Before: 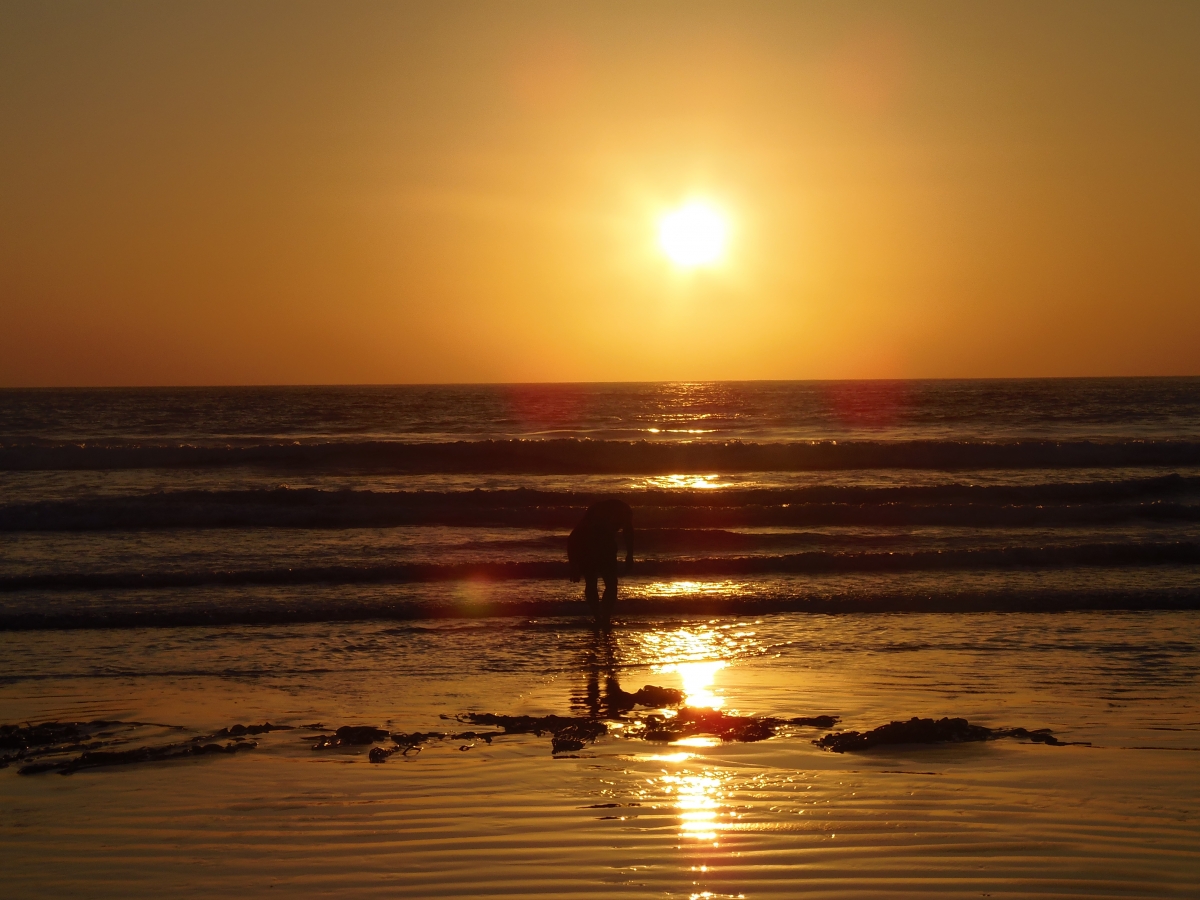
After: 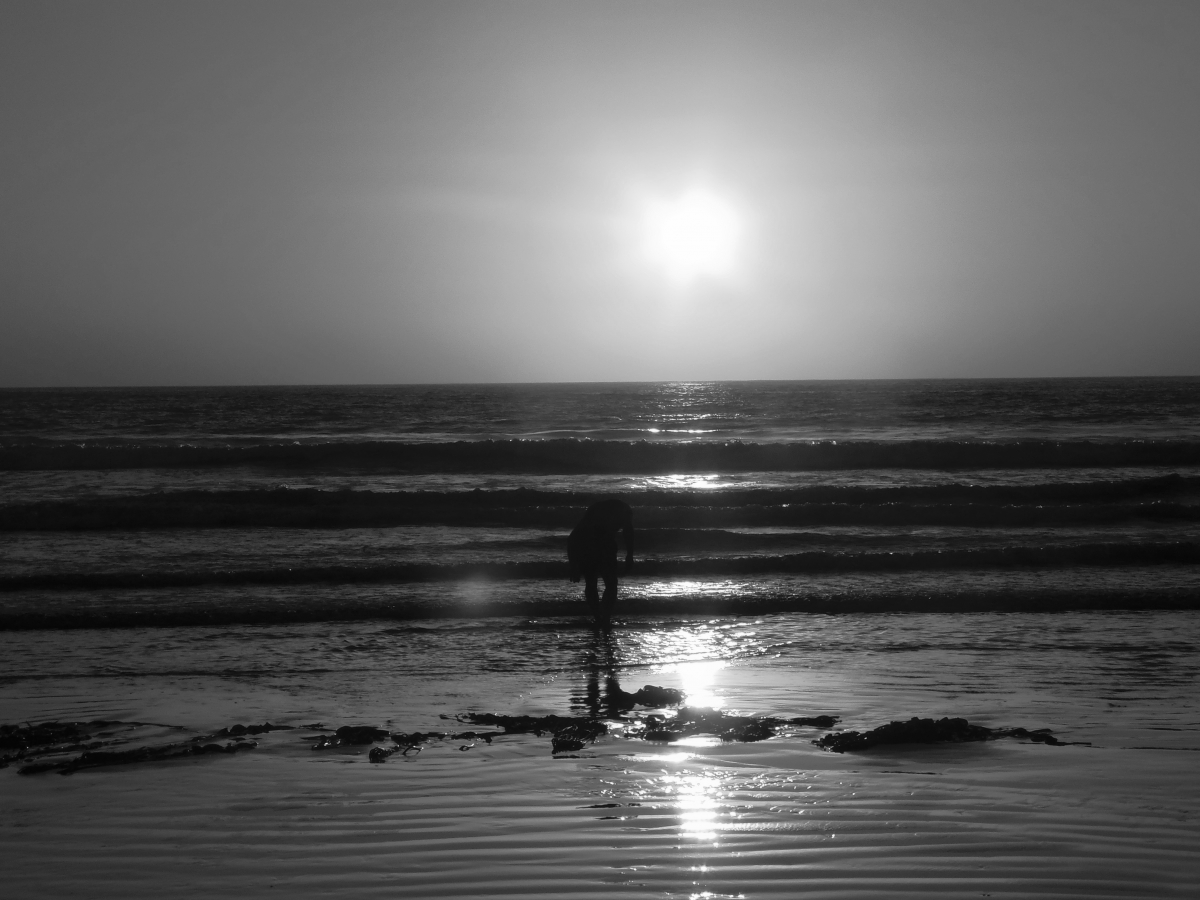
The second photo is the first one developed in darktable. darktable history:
white balance: emerald 1
monochrome: on, module defaults
